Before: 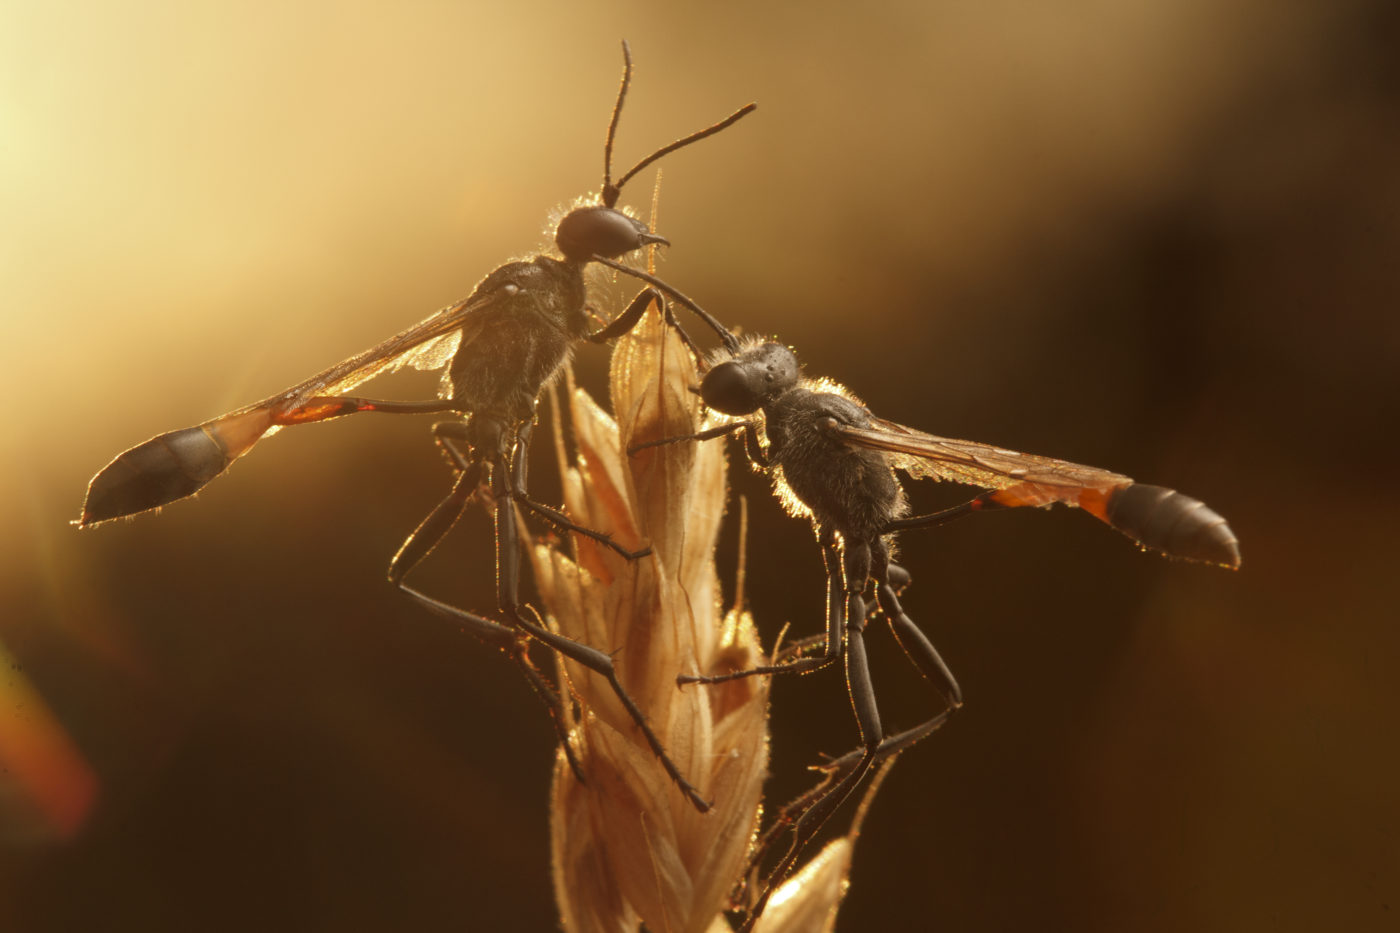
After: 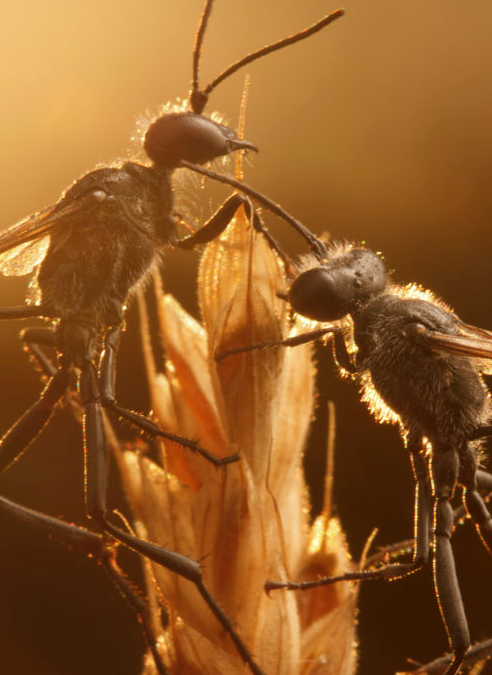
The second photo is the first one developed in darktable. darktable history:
base curve: exposure shift 0, preserve colors none
crop and rotate: left 29.476%, top 10.214%, right 35.32%, bottom 17.333%
